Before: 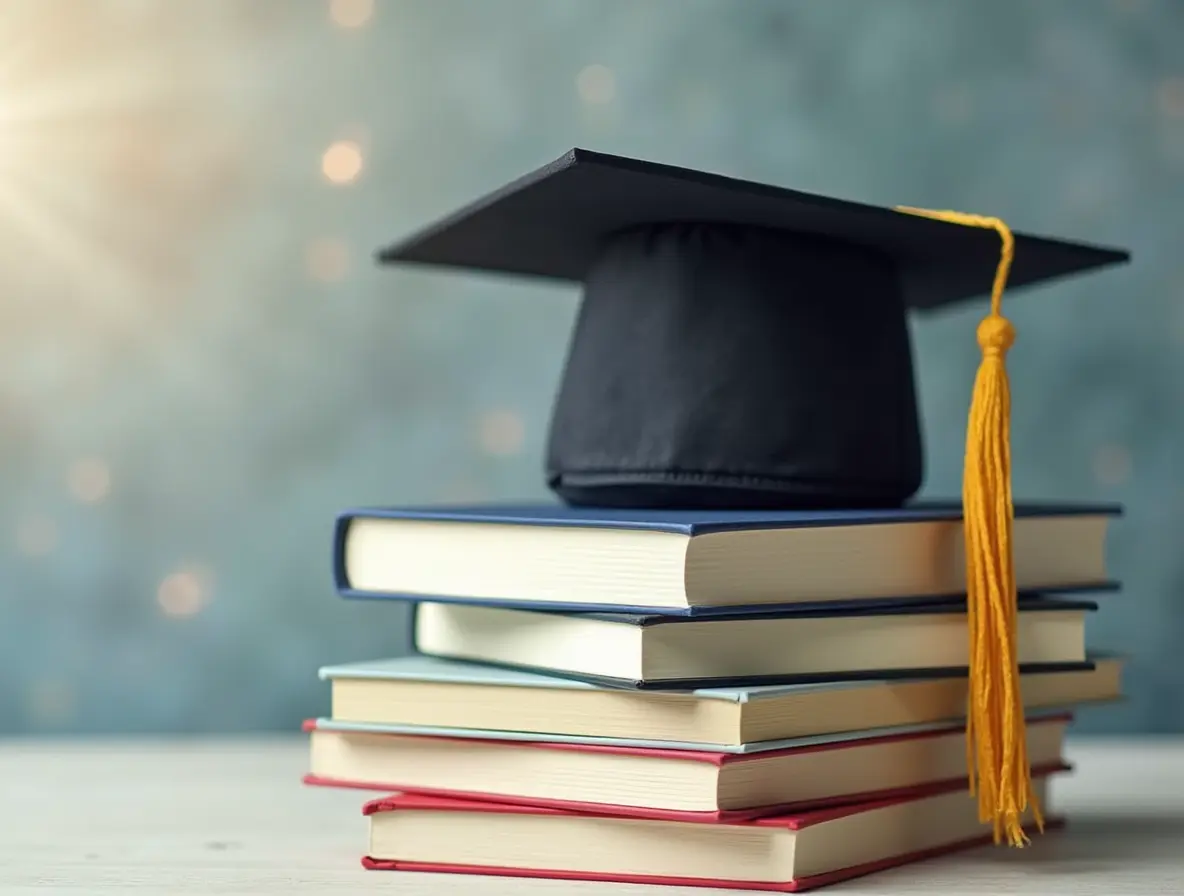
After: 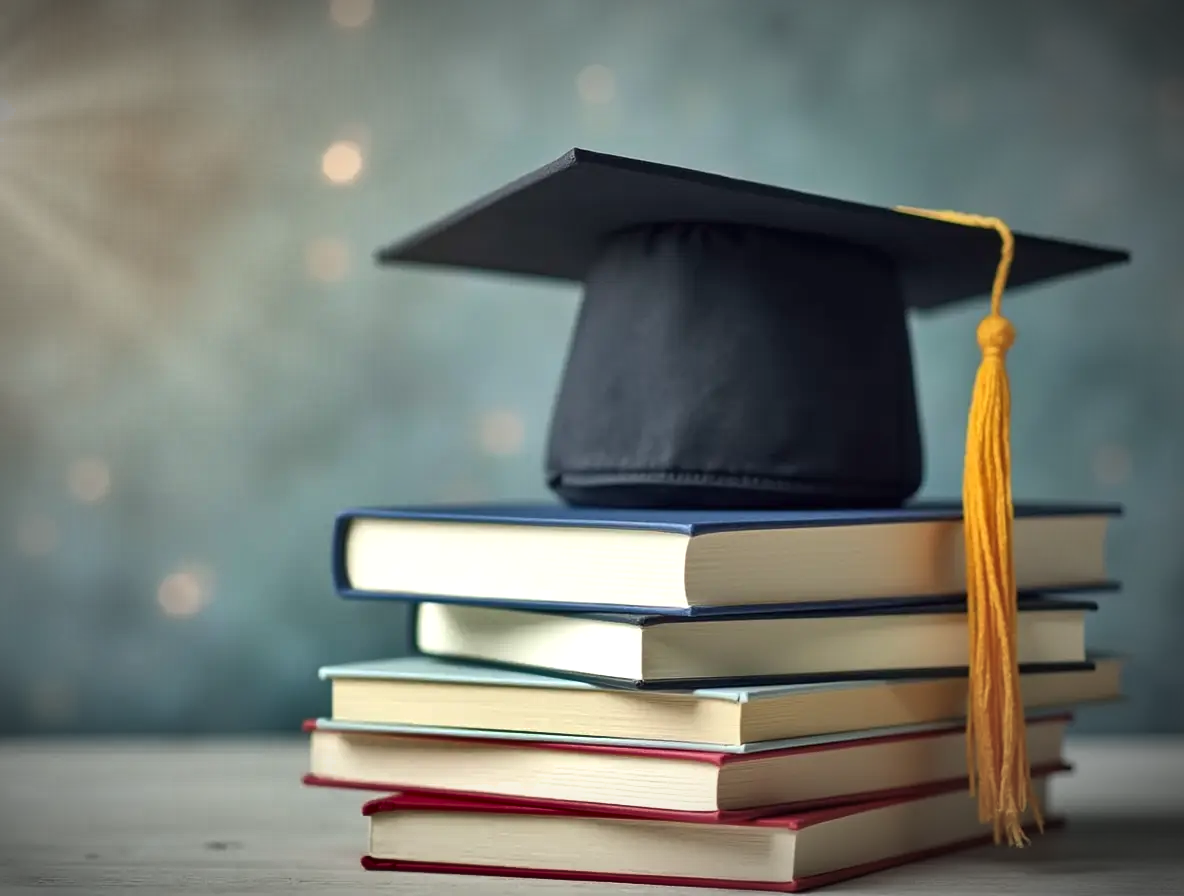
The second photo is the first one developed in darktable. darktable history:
shadows and highlights: radius 100.41, shadows 50.55, highlights -64.36, highlights color adjustment 49.82%, soften with gaussian
vignetting: fall-off start 67.5%, fall-off radius 67.23%, brightness -0.813, automatic ratio true
exposure: exposure 0.207 EV, compensate highlight preservation false
white balance: emerald 1
